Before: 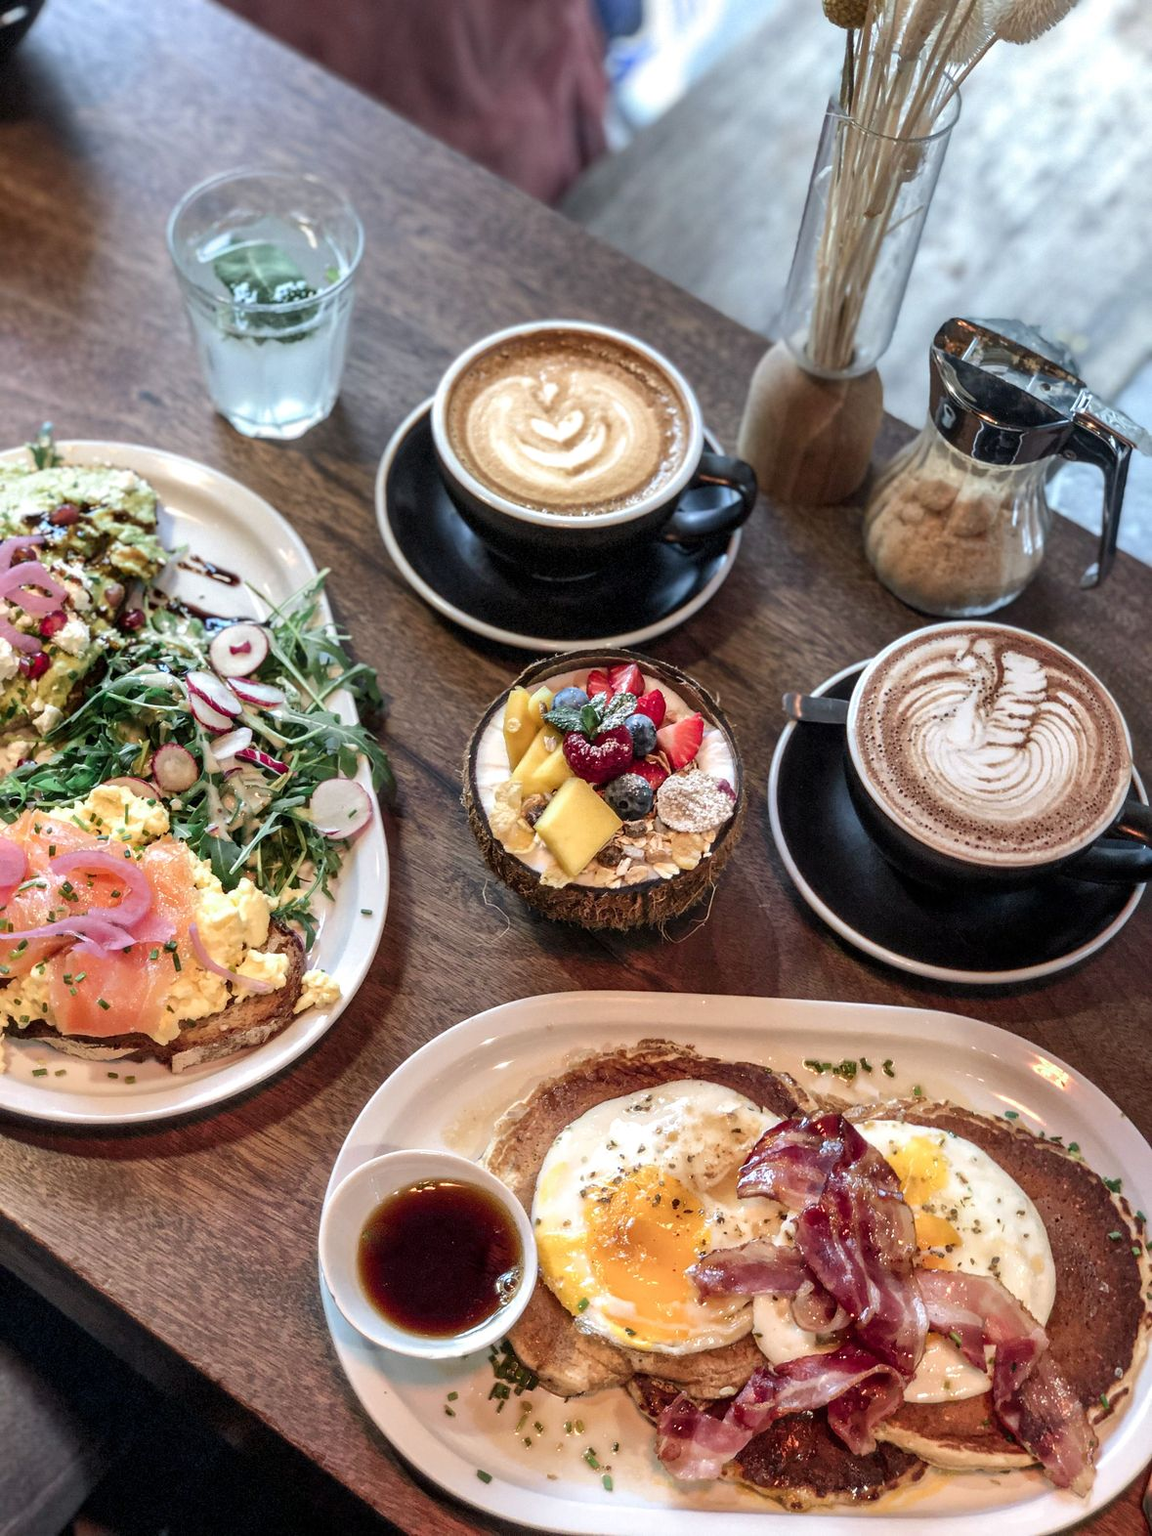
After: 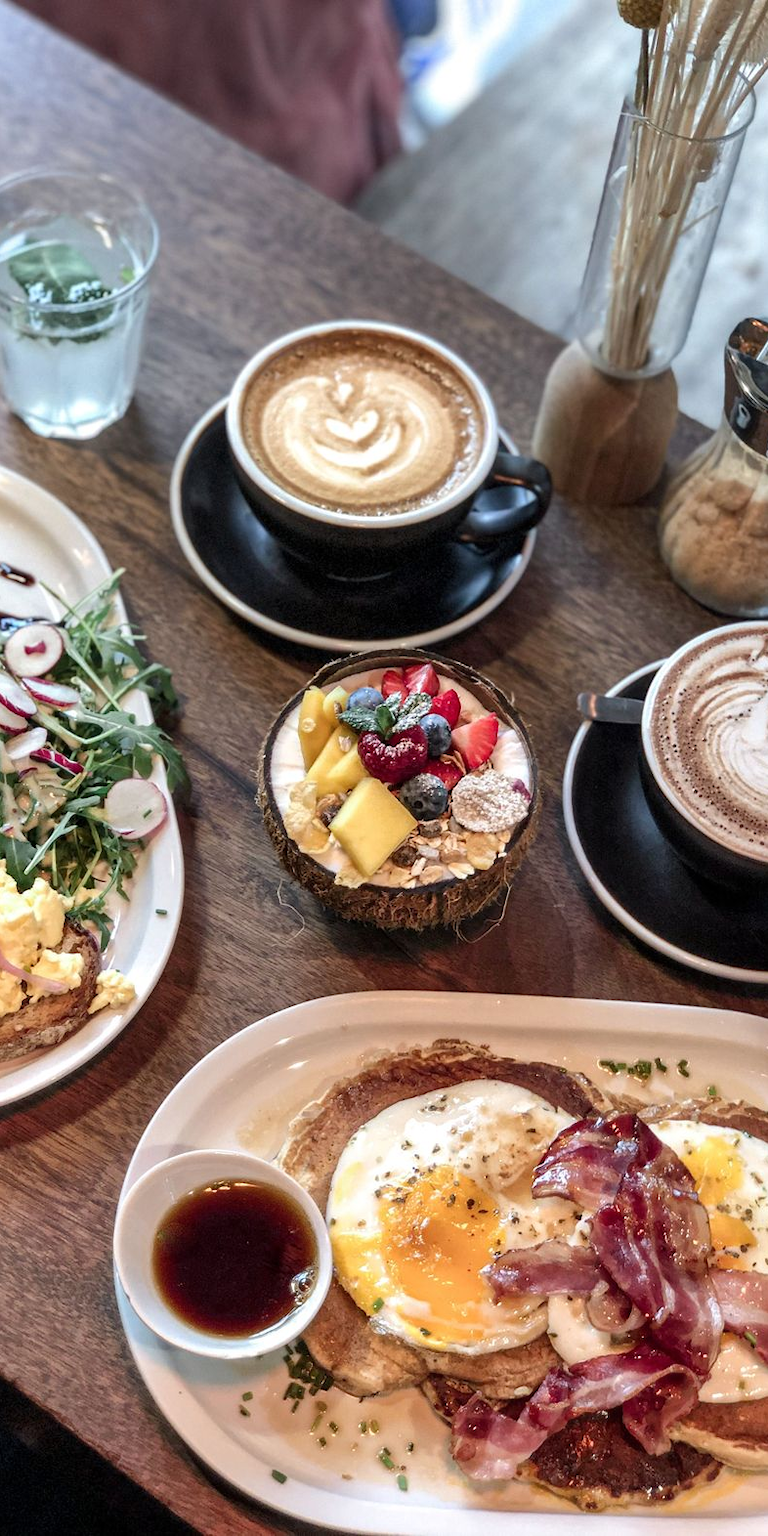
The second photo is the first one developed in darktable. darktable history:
crop and rotate: left 17.835%, right 15.366%
